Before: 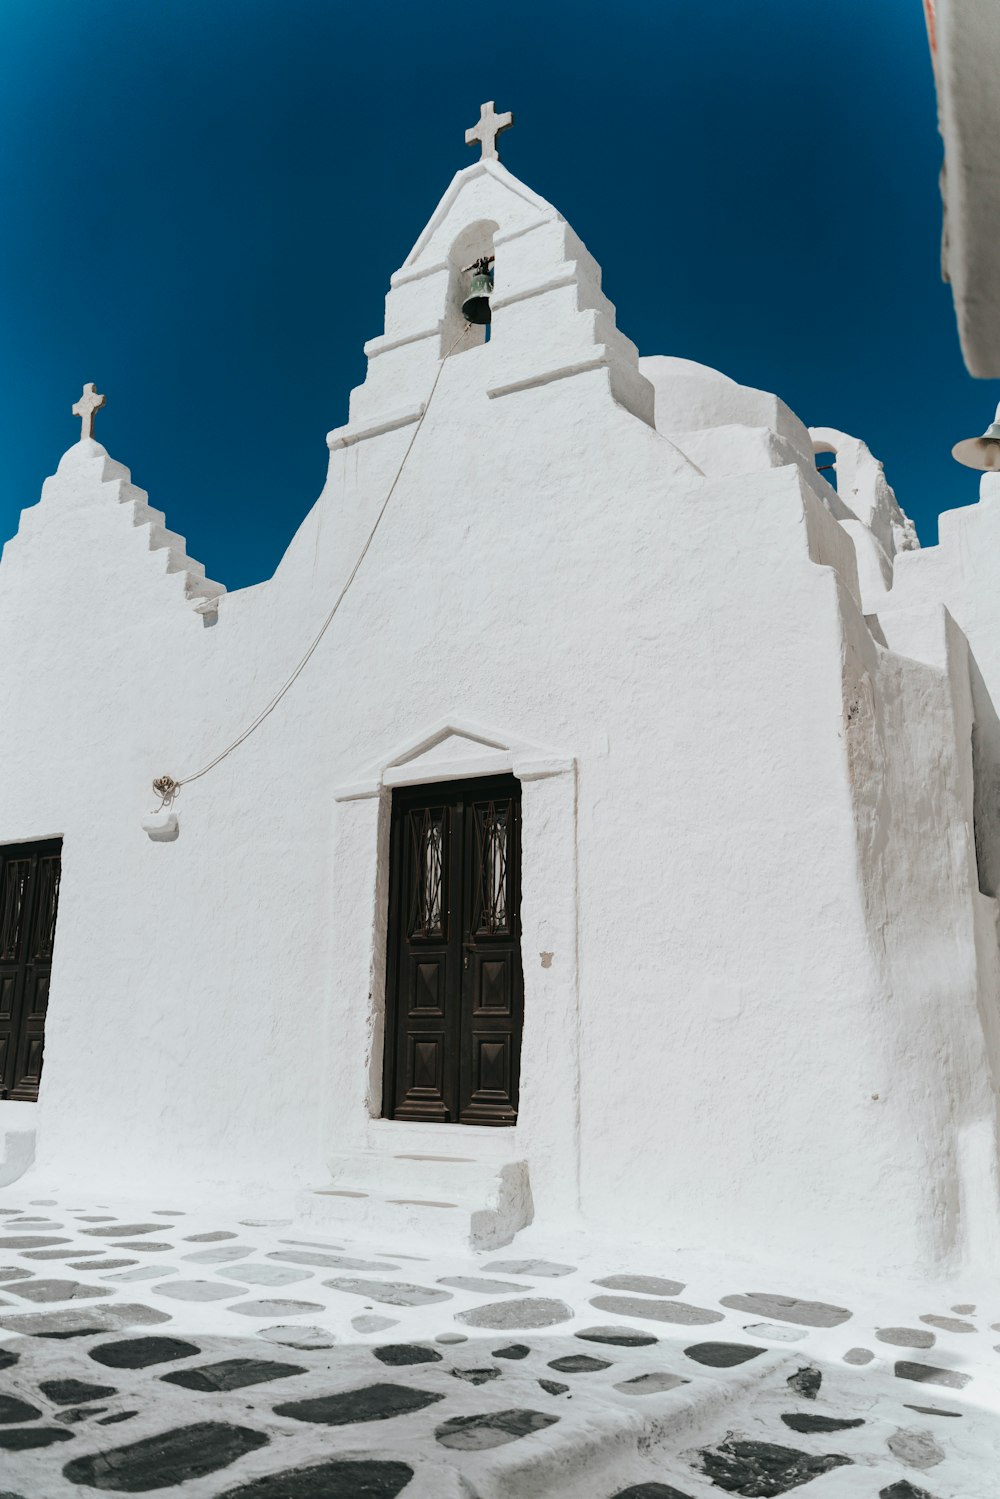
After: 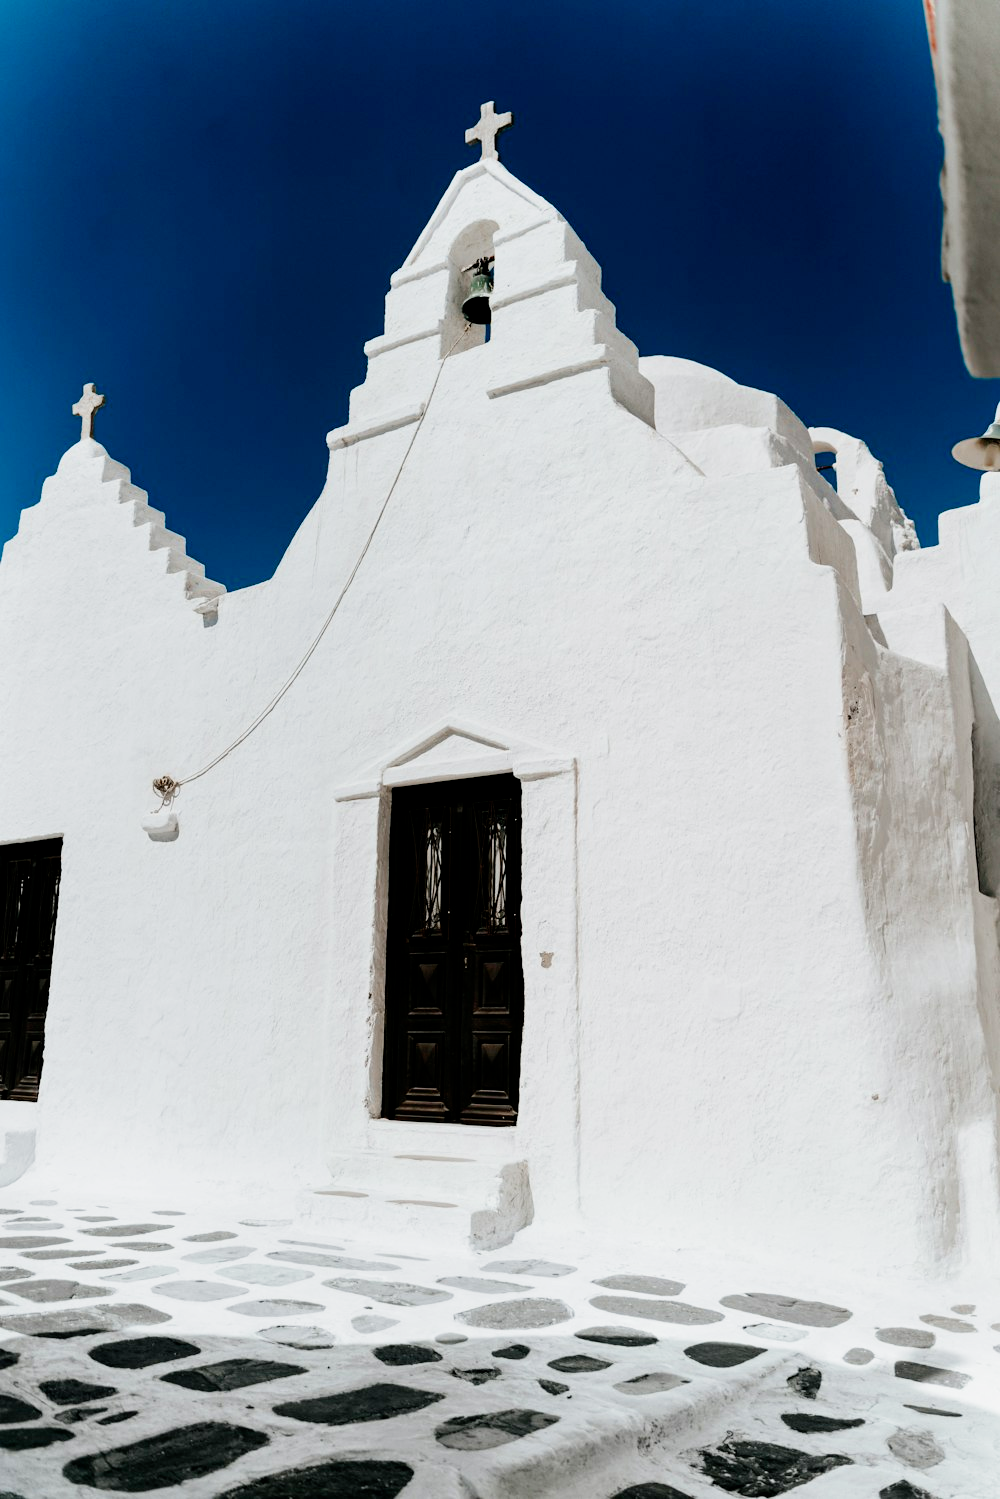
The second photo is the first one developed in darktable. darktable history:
filmic rgb: middle gray luminance 8.96%, black relative exposure -6.3 EV, white relative exposure 2.73 EV, target black luminance 0%, hardness 4.76, latitude 73.93%, contrast 1.341, shadows ↔ highlights balance 10.12%, preserve chrominance no, color science v5 (2021)
